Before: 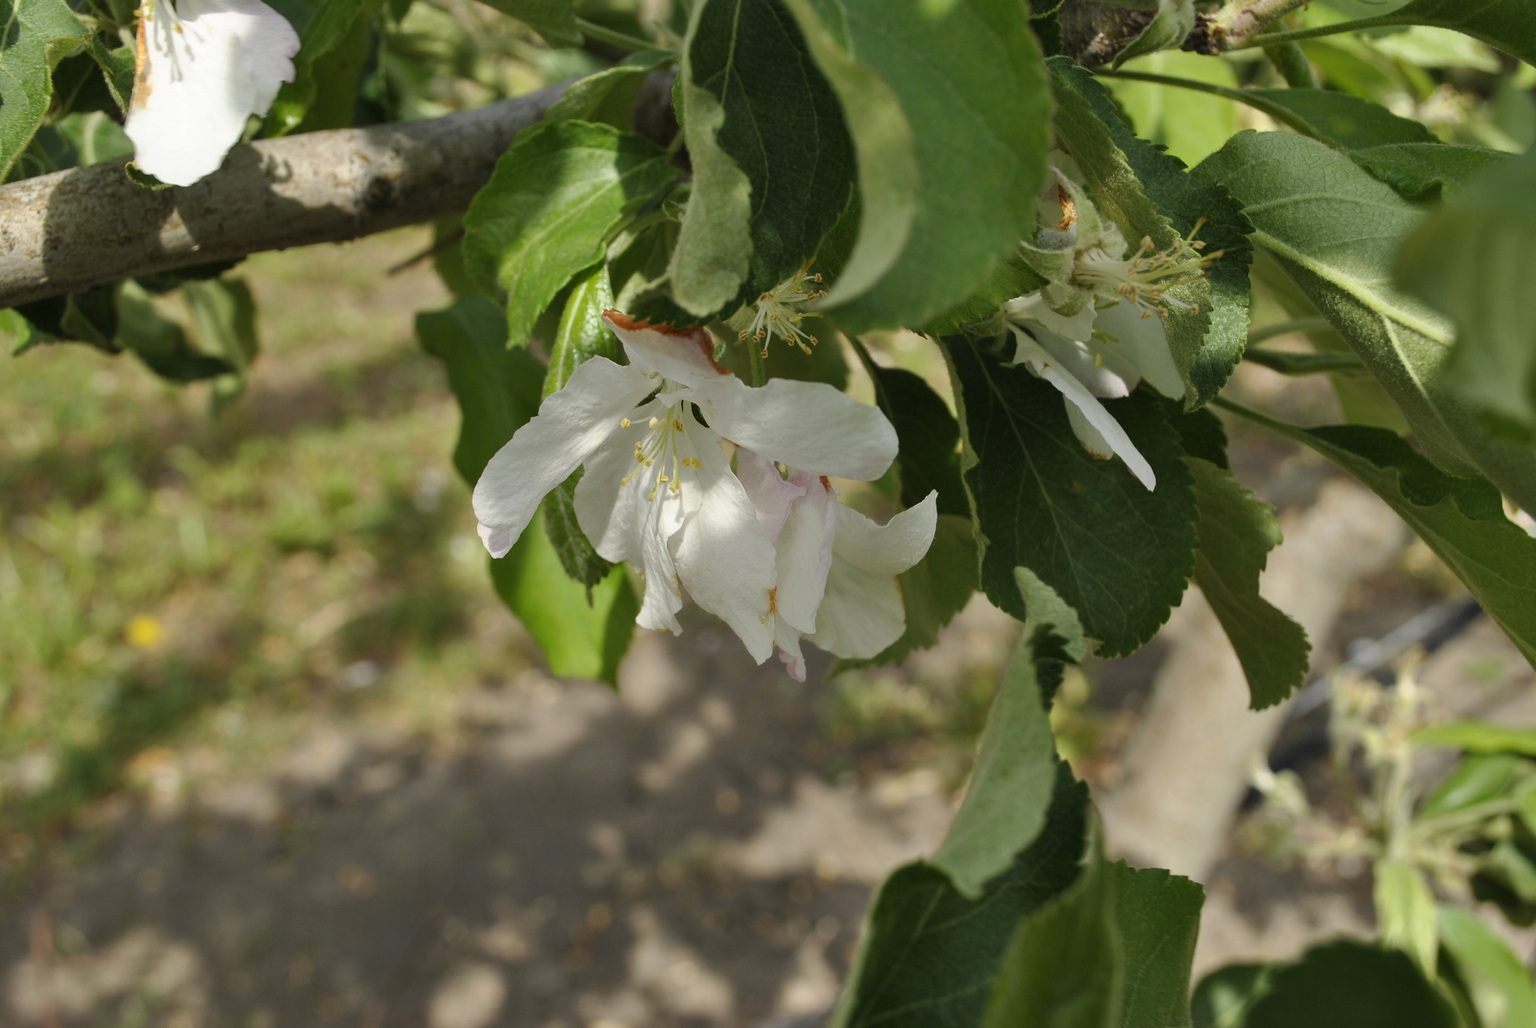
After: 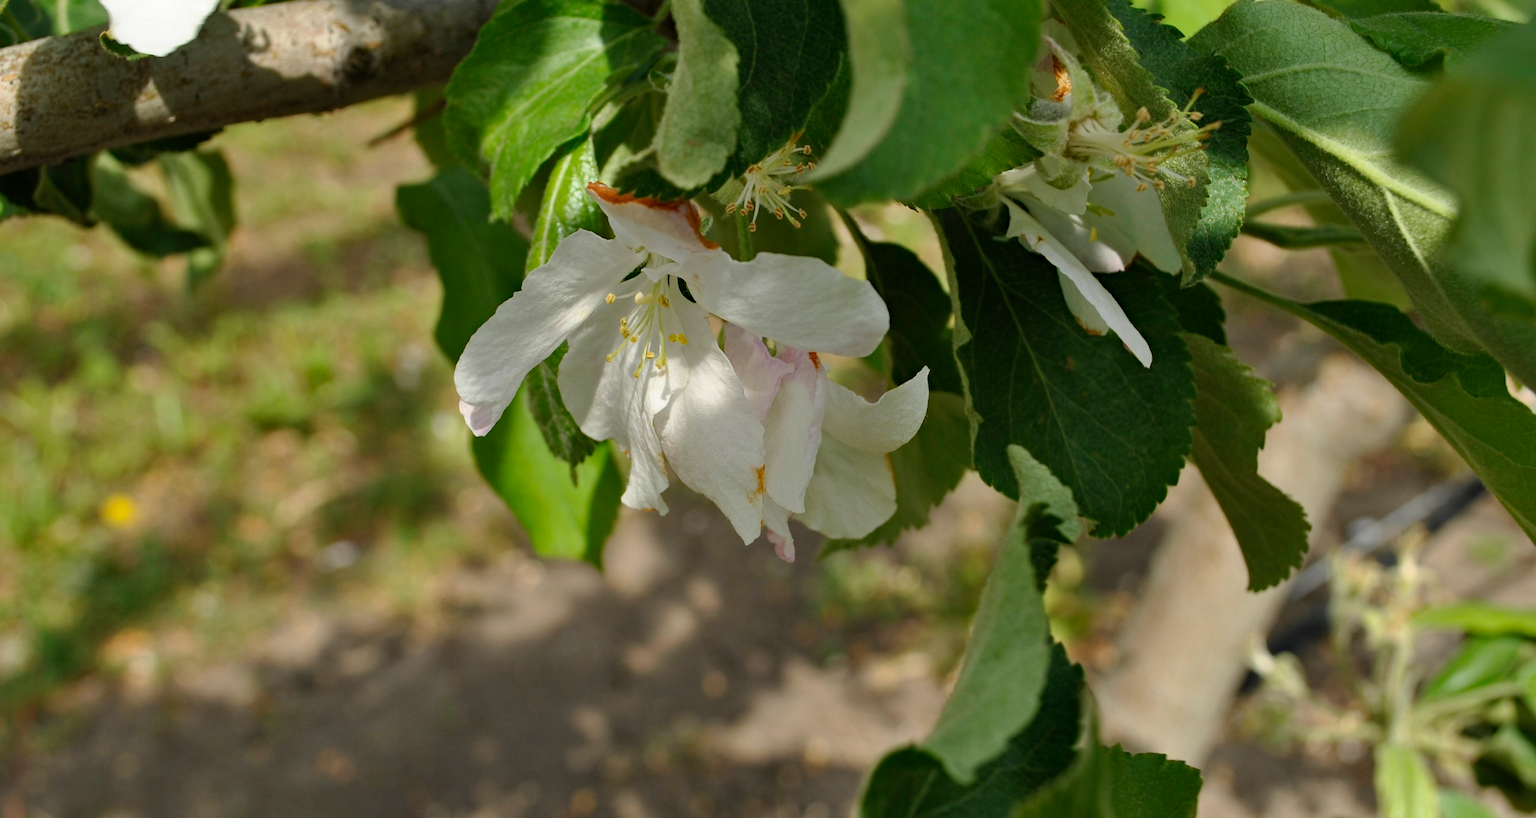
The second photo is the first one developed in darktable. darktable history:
crop and rotate: left 1.814%, top 12.818%, right 0.25%, bottom 9.225%
haze removal: adaptive false
